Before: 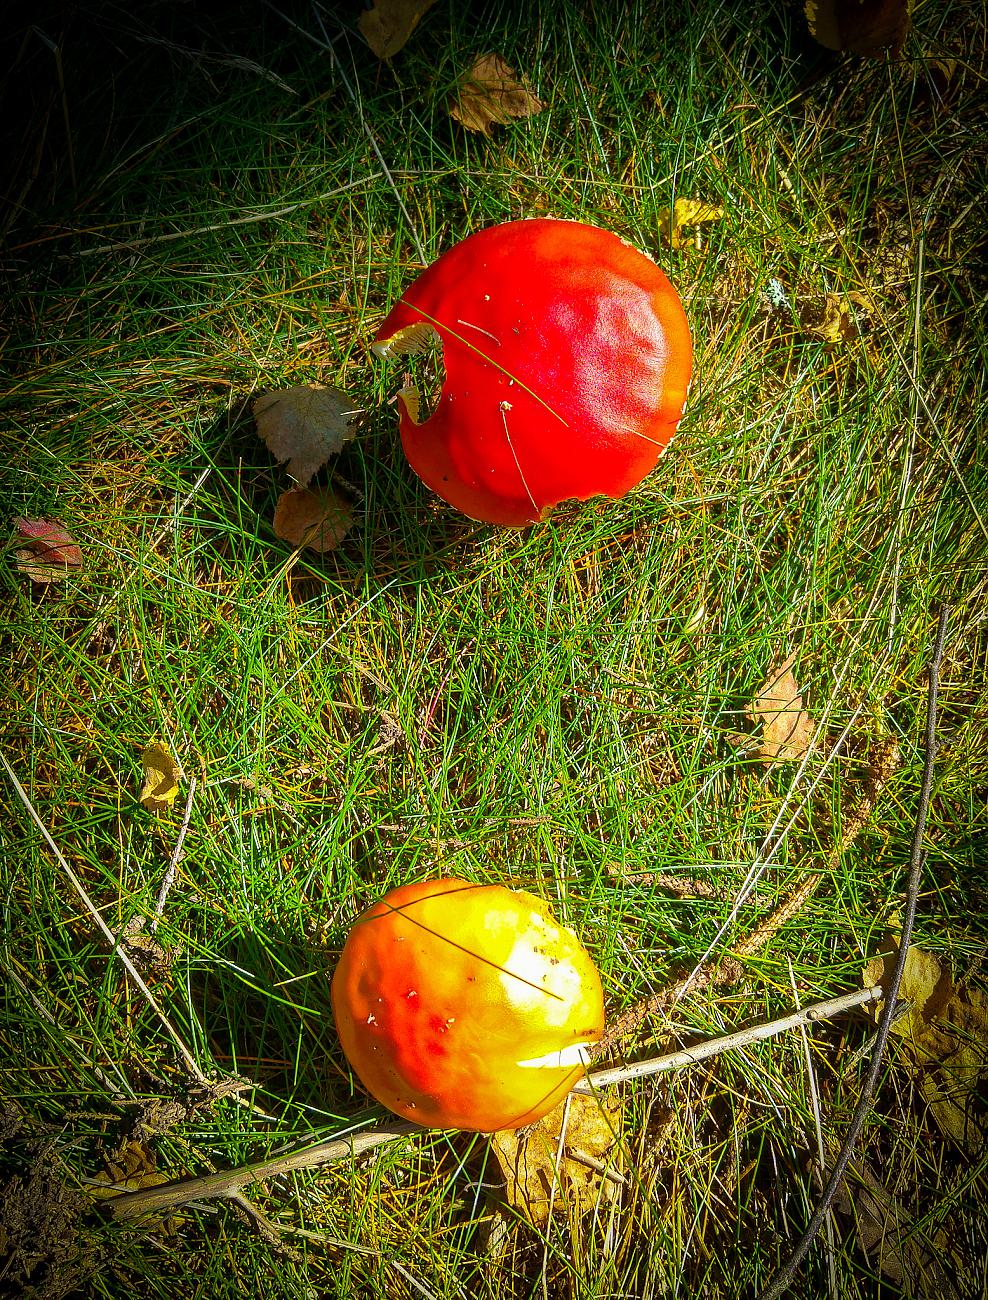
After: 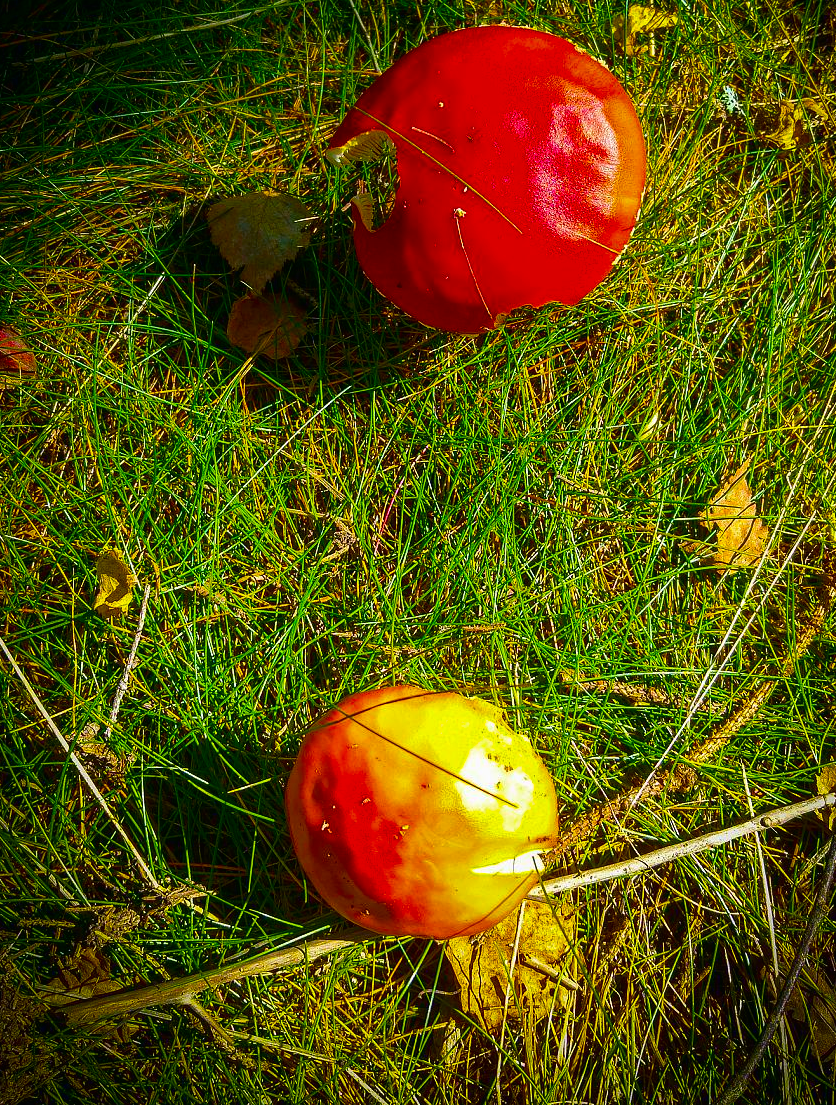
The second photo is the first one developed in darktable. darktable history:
crop and rotate: left 4.683%, top 14.989%, right 10.669%
color balance rgb: shadows lift › luminance -5.345%, shadows lift › chroma 1.222%, shadows lift › hue 218.12°, global offset › luminance 0.268%, perceptual saturation grading › global saturation 36.143%, perceptual saturation grading › shadows 34.984%, global vibrance 20%
contrast brightness saturation: contrast 0.066, brightness -0.135, saturation 0.051
